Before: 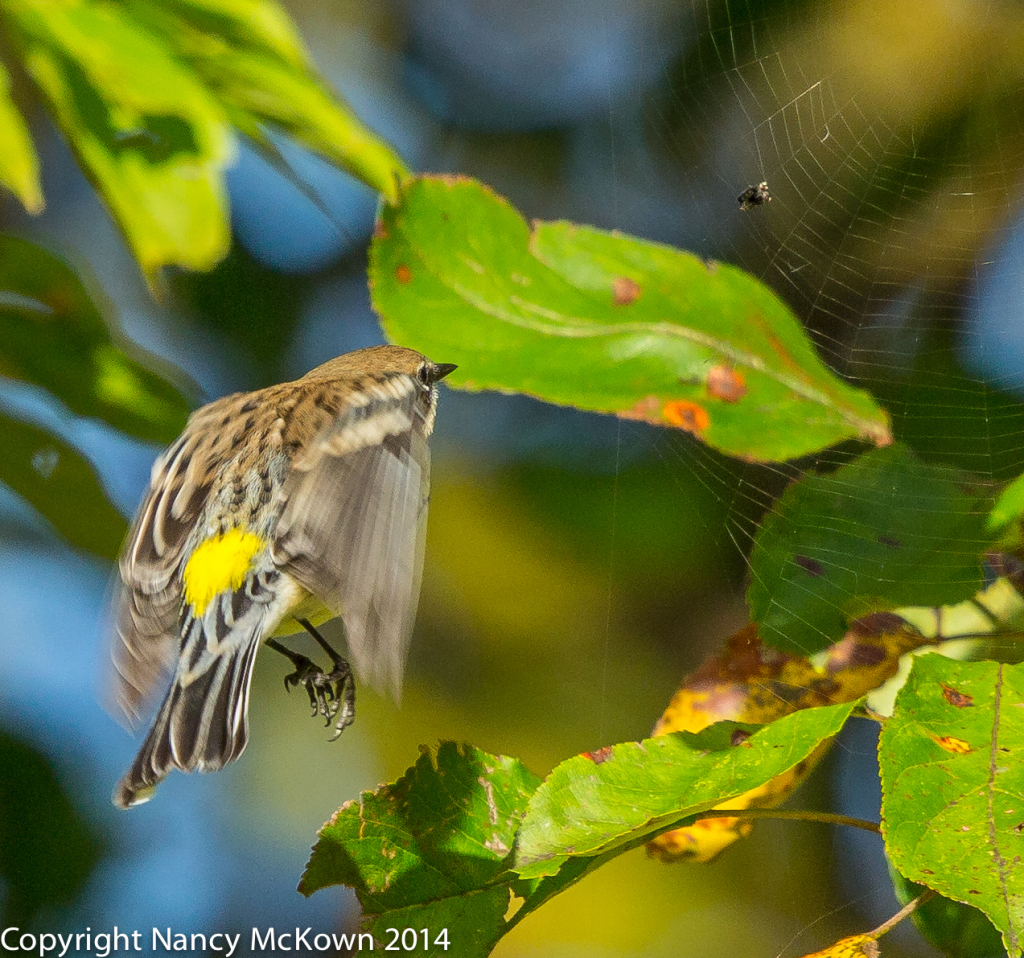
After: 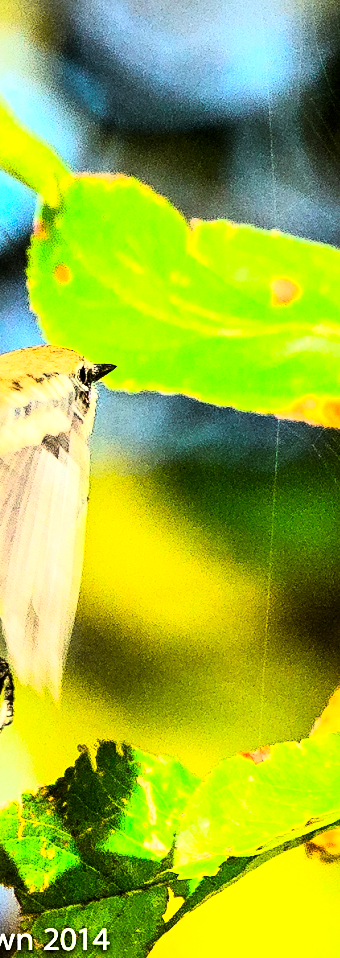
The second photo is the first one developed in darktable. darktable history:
exposure: black level correction 0, exposure 0.5 EV, compensate highlight preservation false
sharpen: amount 0.2
crop: left 33.36%, right 33.36%
tone equalizer: -8 EV -0.75 EV, -7 EV -0.7 EV, -6 EV -0.6 EV, -5 EV -0.4 EV, -3 EV 0.4 EV, -2 EV 0.6 EV, -1 EV 0.7 EV, +0 EV 0.75 EV, edges refinement/feathering 500, mask exposure compensation -1.57 EV, preserve details no
color correction: saturation 1.34
levels: mode automatic, black 0.023%, white 99.97%, levels [0.062, 0.494, 0.925]
tone curve: curves: ch0 [(0, 0) (0.003, 0.003) (0.011, 0.011) (0.025, 0.025) (0.044, 0.044) (0.069, 0.069) (0.1, 0.099) (0.136, 0.135) (0.177, 0.176) (0.224, 0.223) (0.277, 0.275) (0.335, 0.333) (0.399, 0.396) (0.468, 0.465) (0.543, 0.546) (0.623, 0.625) (0.709, 0.711) (0.801, 0.802) (0.898, 0.898) (1, 1)], preserve colors none
rgb curve: curves: ch0 [(0, 0) (0.21, 0.15) (0.24, 0.21) (0.5, 0.75) (0.75, 0.96) (0.89, 0.99) (1, 1)]; ch1 [(0, 0.02) (0.21, 0.13) (0.25, 0.2) (0.5, 0.67) (0.75, 0.9) (0.89, 0.97) (1, 1)]; ch2 [(0, 0.02) (0.21, 0.13) (0.25, 0.2) (0.5, 0.67) (0.75, 0.9) (0.89, 0.97) (1, 1)], compensate middle gray true
